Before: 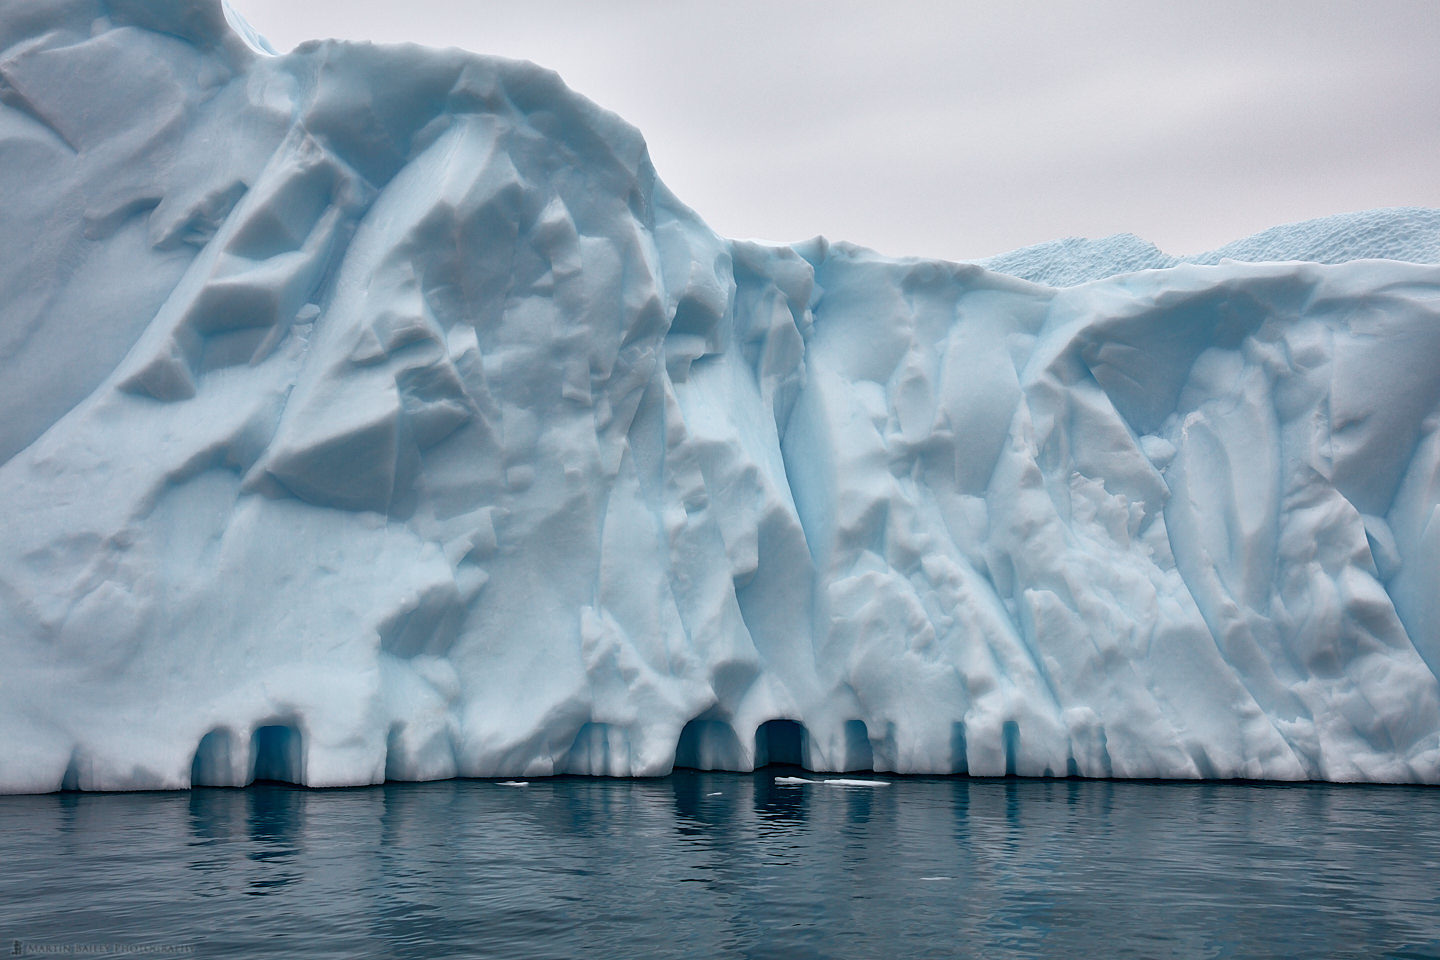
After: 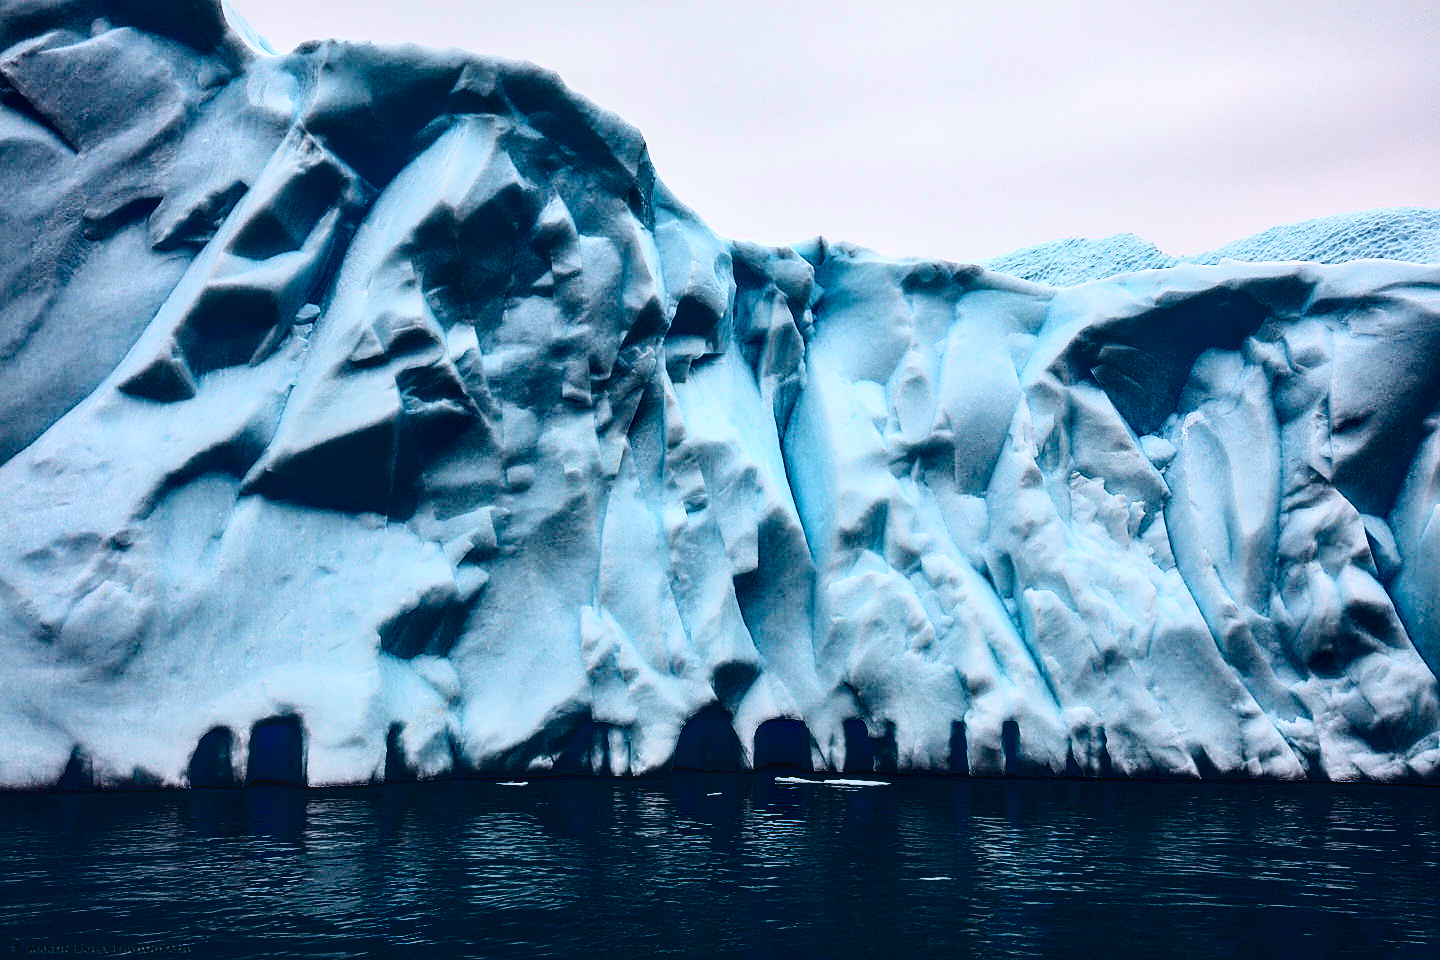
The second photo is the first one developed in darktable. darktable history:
contrast brightness saturation: contrast 0.77, brightness -1, saturation 1
sharpen: on, module defaults
local contrast: on, module defaults
